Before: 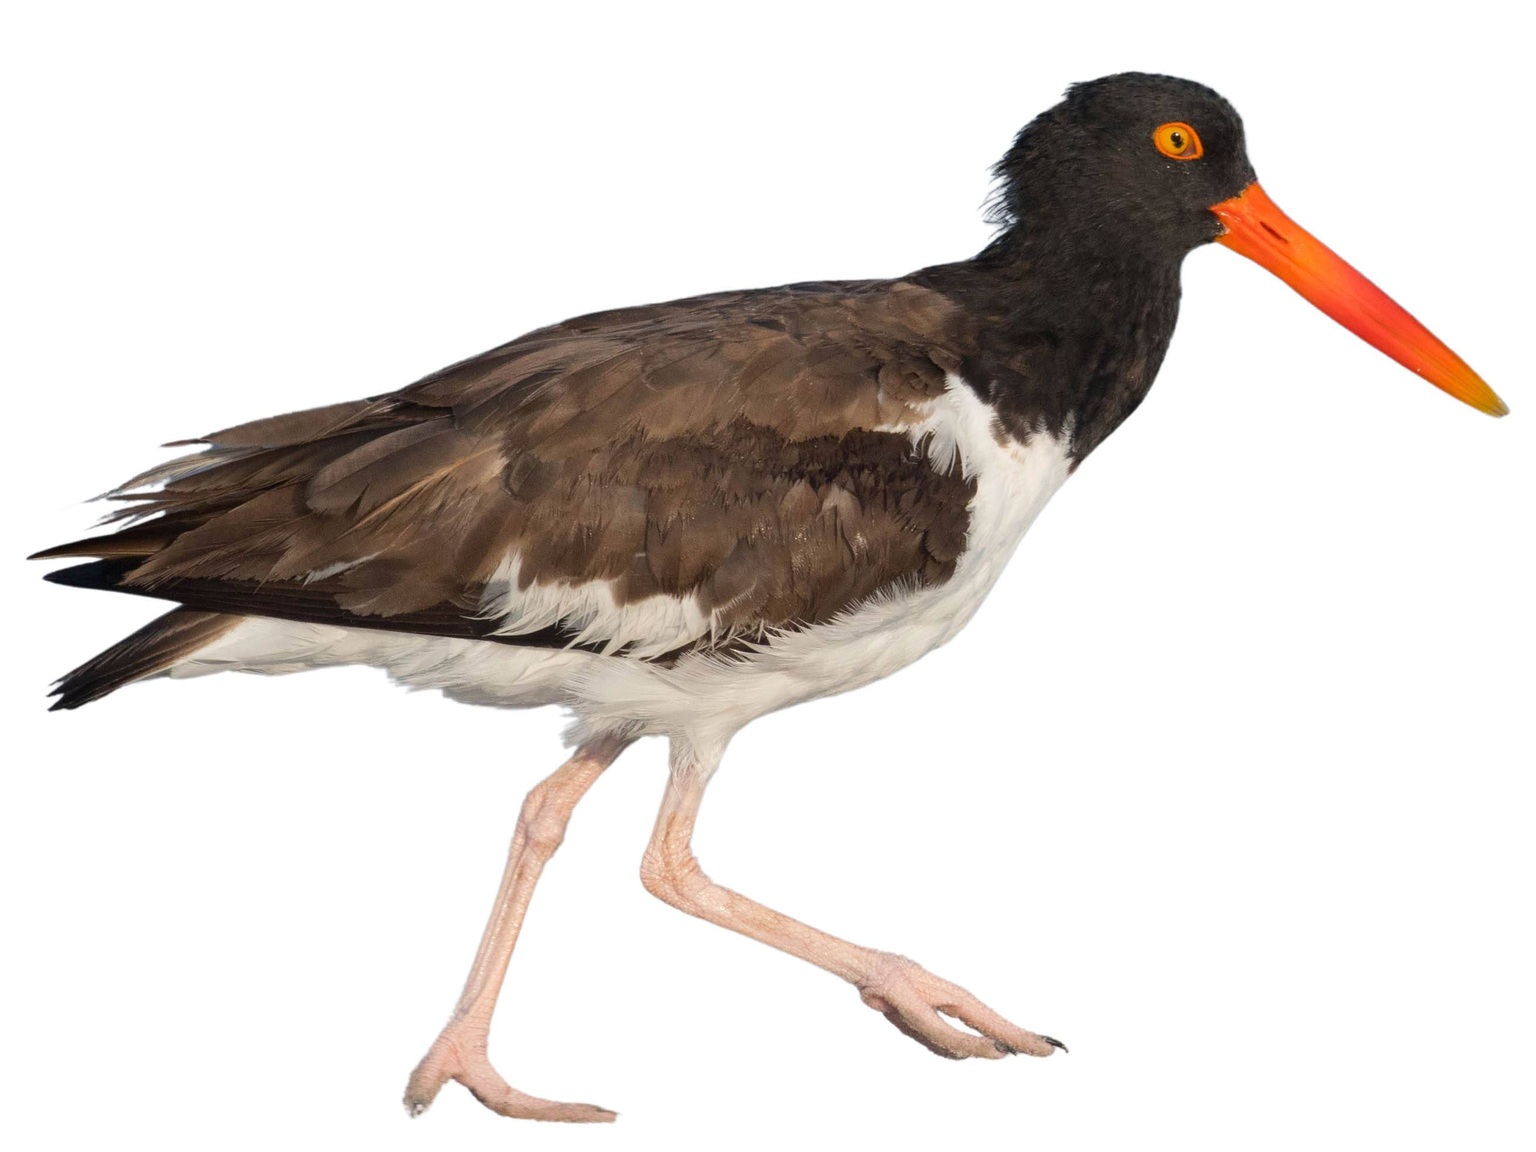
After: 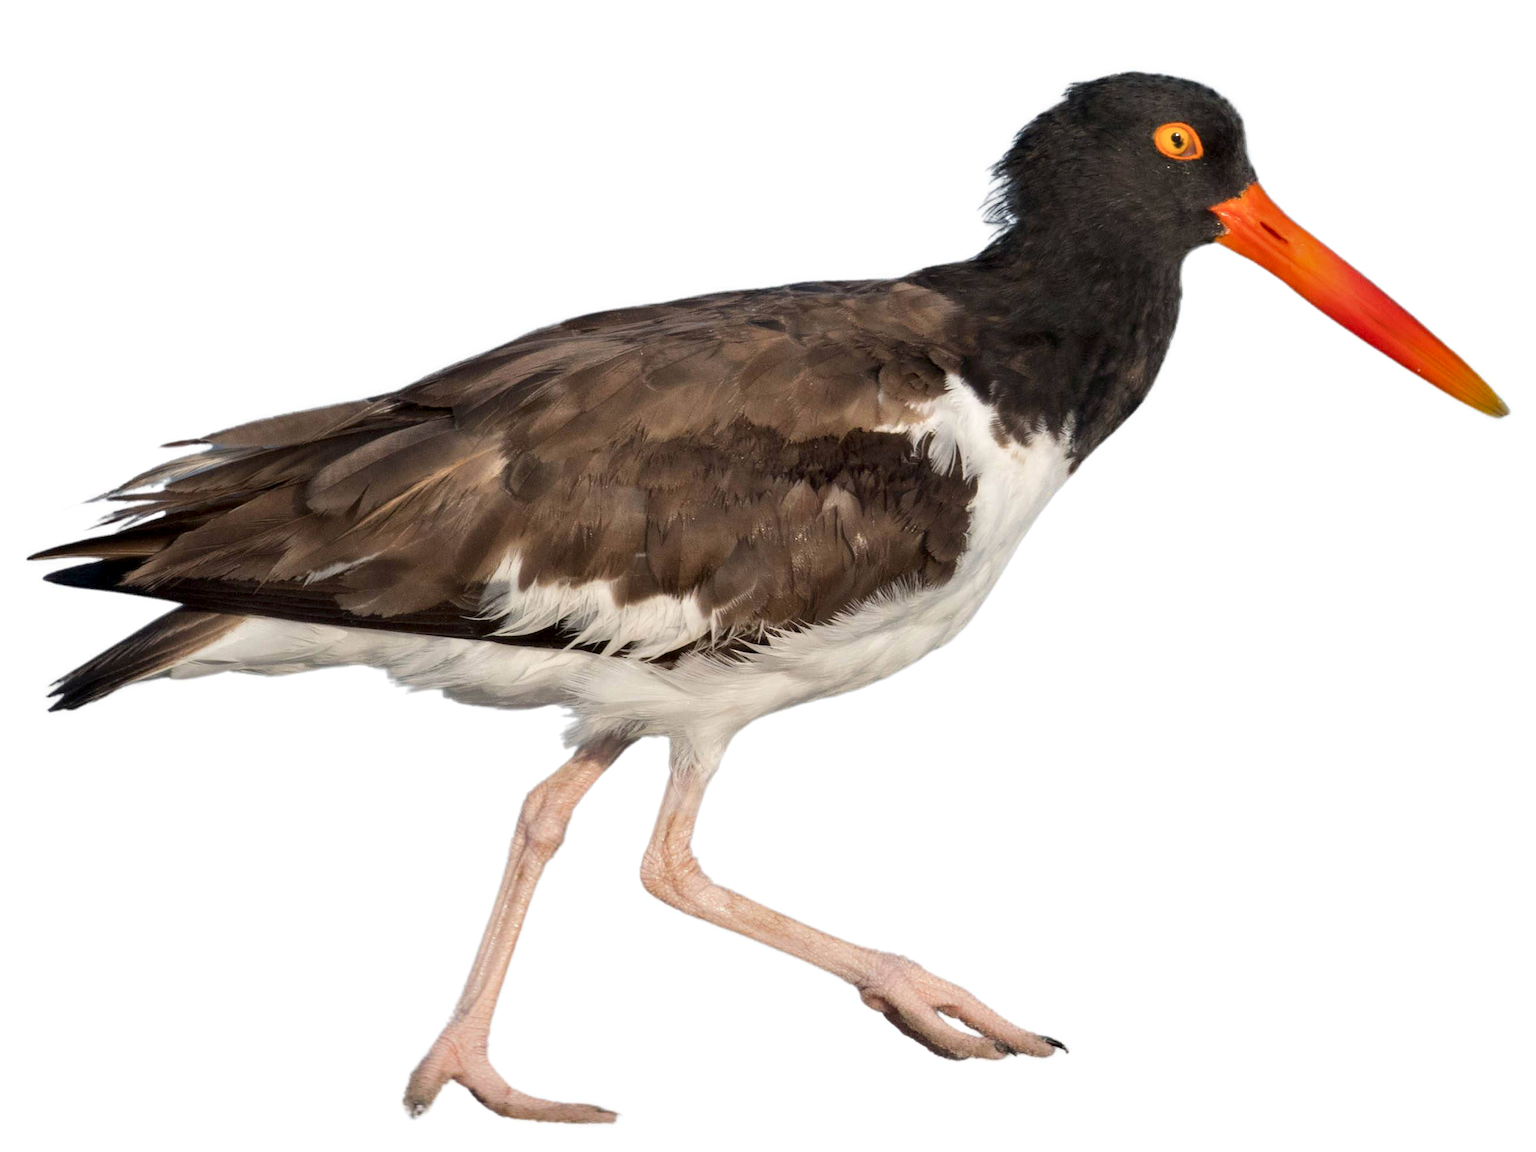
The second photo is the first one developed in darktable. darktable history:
contrast equalizer: octaves 7, y [[0.536, 0.565, 0.581, 0.516, 0.52, 0.491], [0.5 ×6], [0.5 ×6], [0 ×6], [0 ×6]]
